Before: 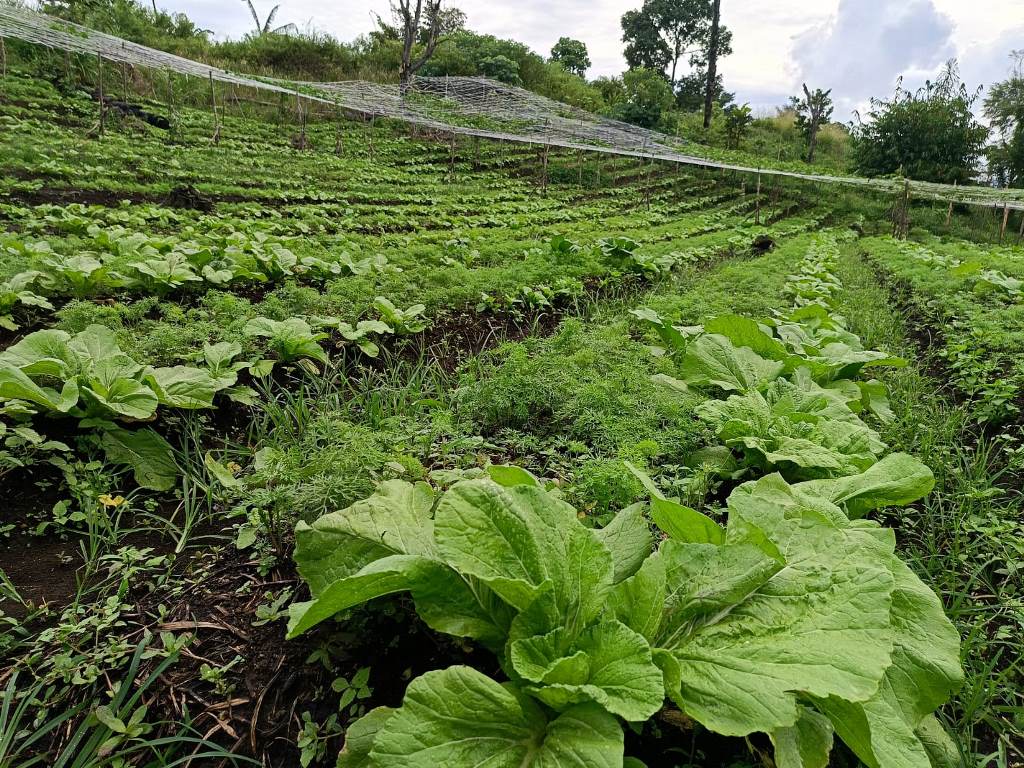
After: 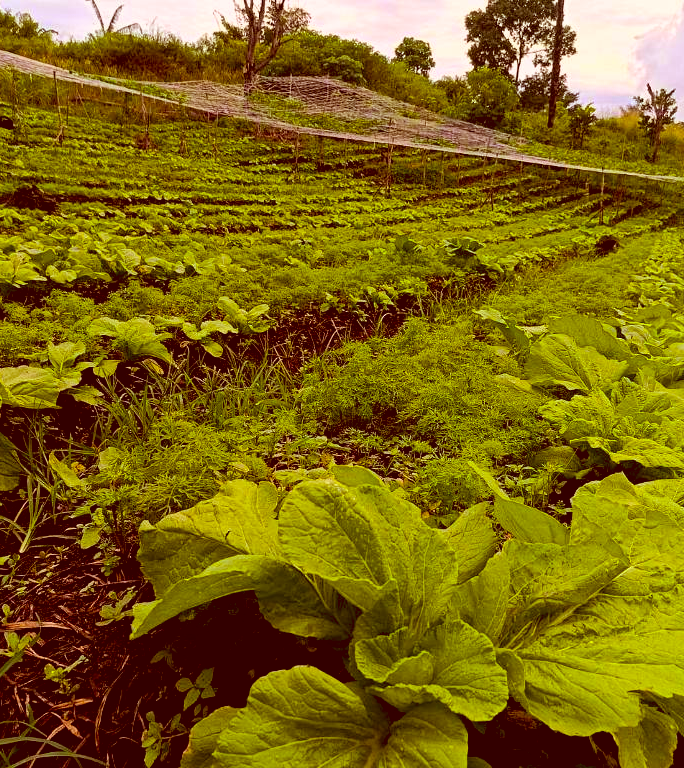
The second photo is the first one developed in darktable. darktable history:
color correction: highlights a* 9.2, highlights b* 8.9, shadows a* 39.46, shadows b* 39.37, saturation 0.813
color balance rgb: power › hue 62.42°, global offset › luminance -0.982%, linear chroma grading › highlights 99.216%, linear chroma grading › global chroma 23.959%, perceptual saturation grading › global saturation 0.418%, global vibrance 14.896%
crop and rotate: left 15.312%, right 17.832%
